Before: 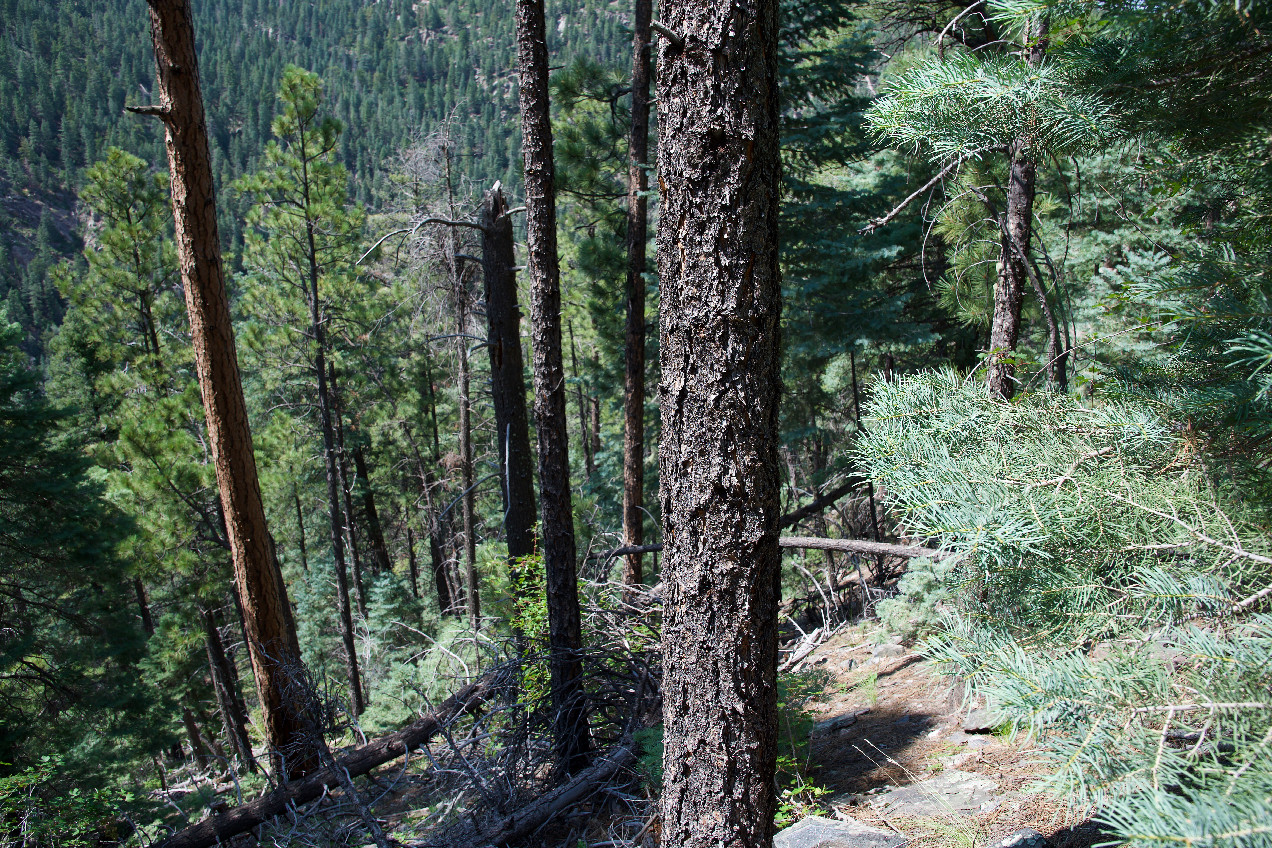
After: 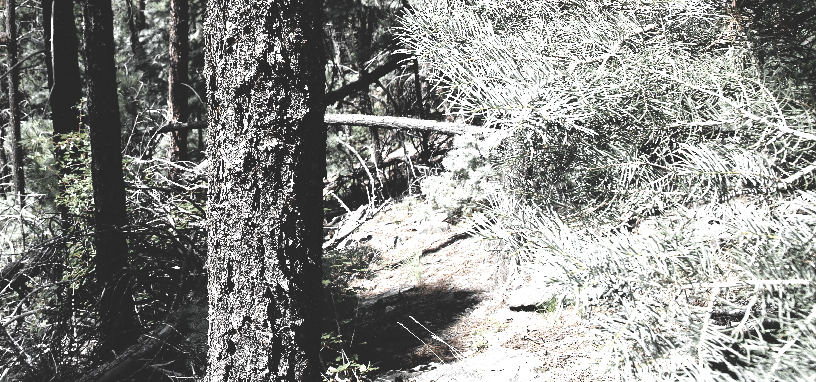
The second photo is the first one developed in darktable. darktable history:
base curve: curves: ch0 [(0, 0.02) (0.083, 0.036) (1, 1)], preserve colors none
tone equalizer: on, module defaults
exposure: black level correction 0, exposure 0.949 EV, compensate highlight preservation false
color zones: curves: ch0 [(0, 0.613) (0.01, 0.613) (0.245, 0.448) (0.498, 0.529) (0.642, 0.665) (0.879, 0.777) (0.99, 0.613)]; ch1 [(0, 0.035) (0.121, 0.189) (0.259, 0.197) (0.415, 0.061) (0.589, 0.022) (0.732, 0.022) (0.857, 0.026) (0.991, 0.053)]
crop and rotate: left 35.787%, top 49.973%, bottom 4.946%
